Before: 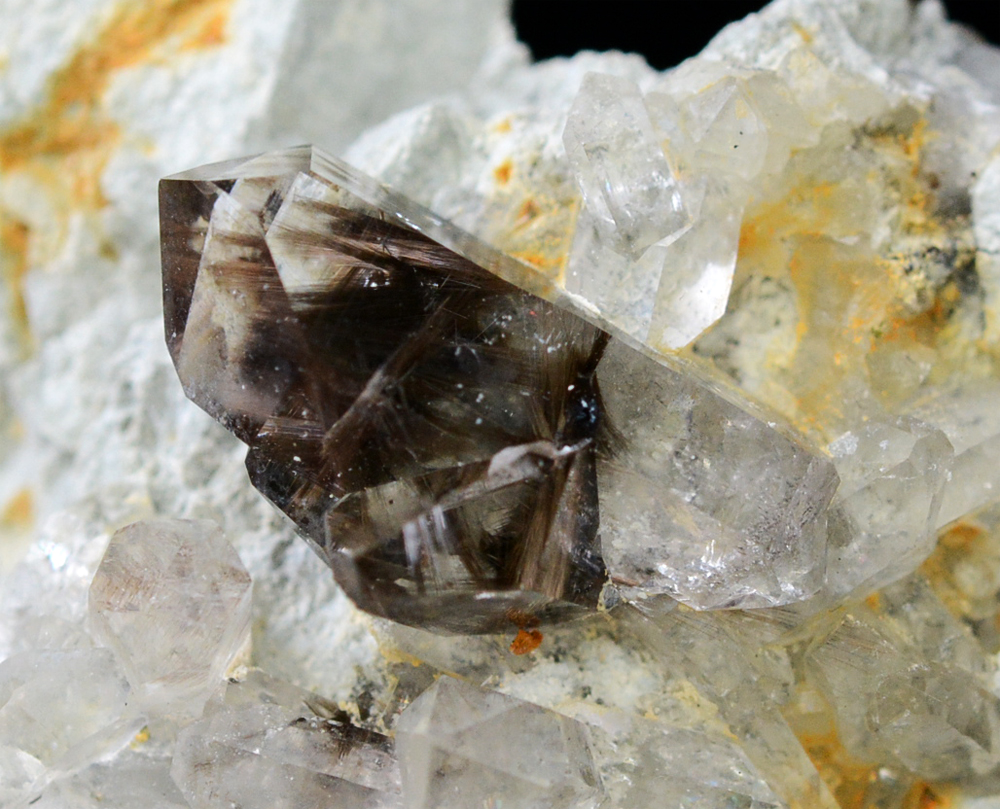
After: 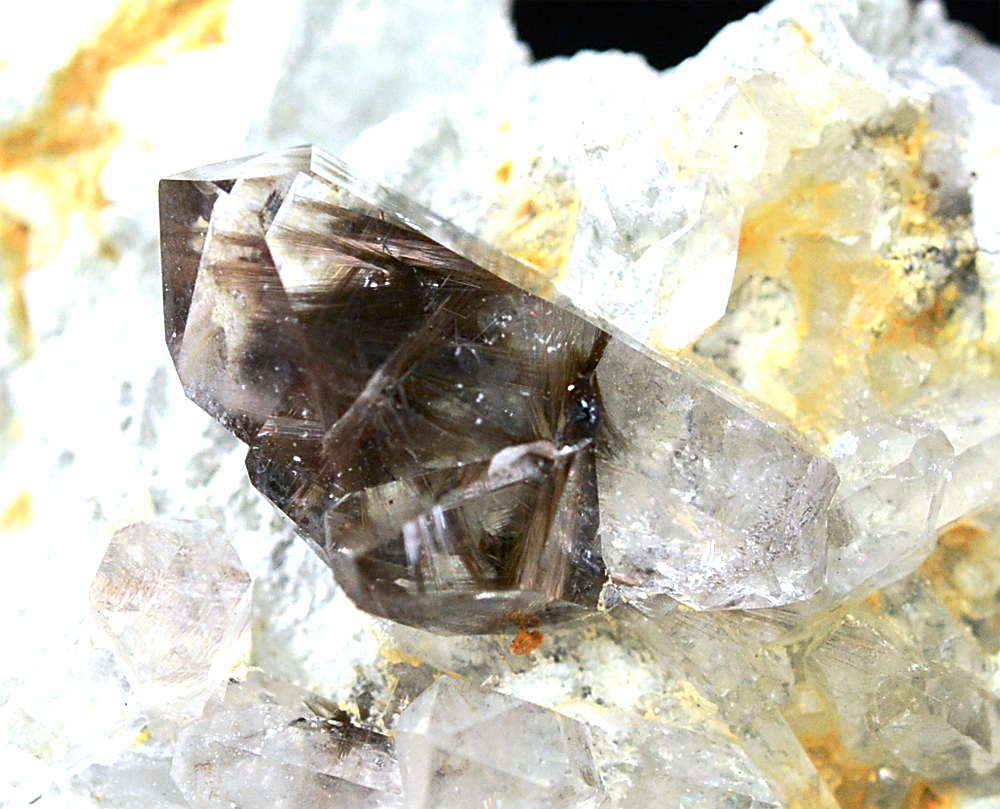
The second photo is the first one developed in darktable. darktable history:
exposure: black level correction 0, exposure 0.9 EV, compensate highlight preservation false
sharpen: on, module defaults
tone curve: curves: ch0 [(0, 0) (0.003, 0.005) (0.011, 0.016) (0.025, 0.036) (0.044, 0.071) (0.069, 0.112) (0.1, 0.149) (0.136, 0.187) (0.177, 0.228) (0.224, 0.272) (0.277, 0.32) (0.335, 0.374) (0.399, 0.429) (0.468, 0.479) (0.543, 0.538) (0.623, 0.609) (0.709, 0.697) (0.801, 0.789) (0.898, 0.876) (1, 1)], preserve colors none
white balance: red 0.983, blue 1.036
